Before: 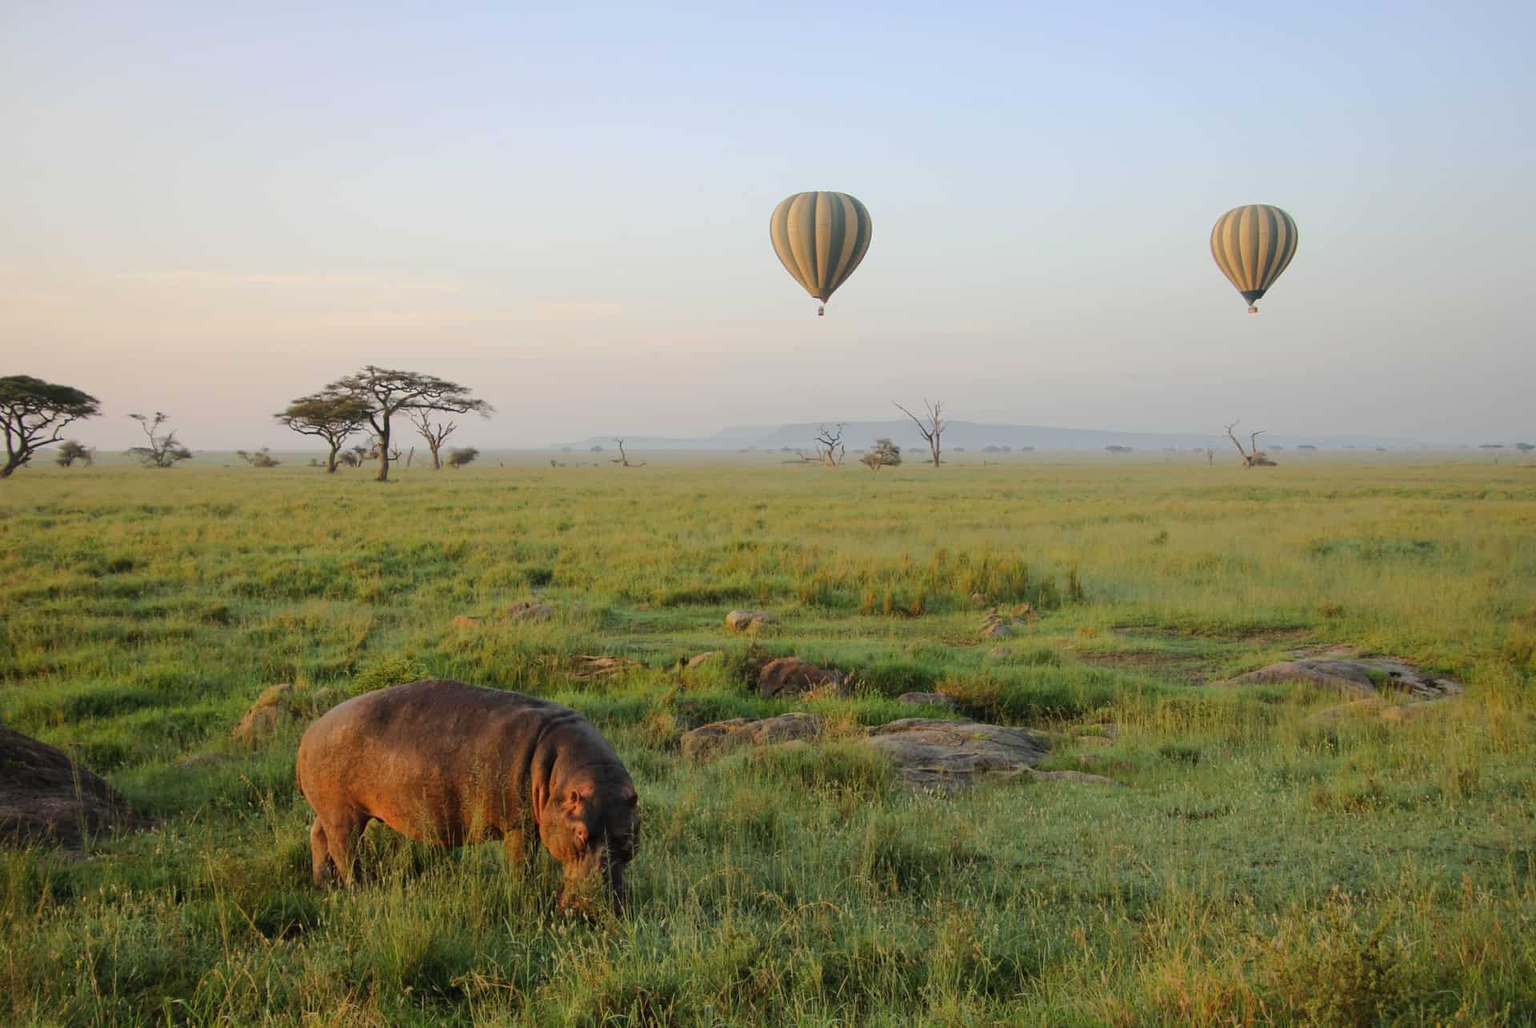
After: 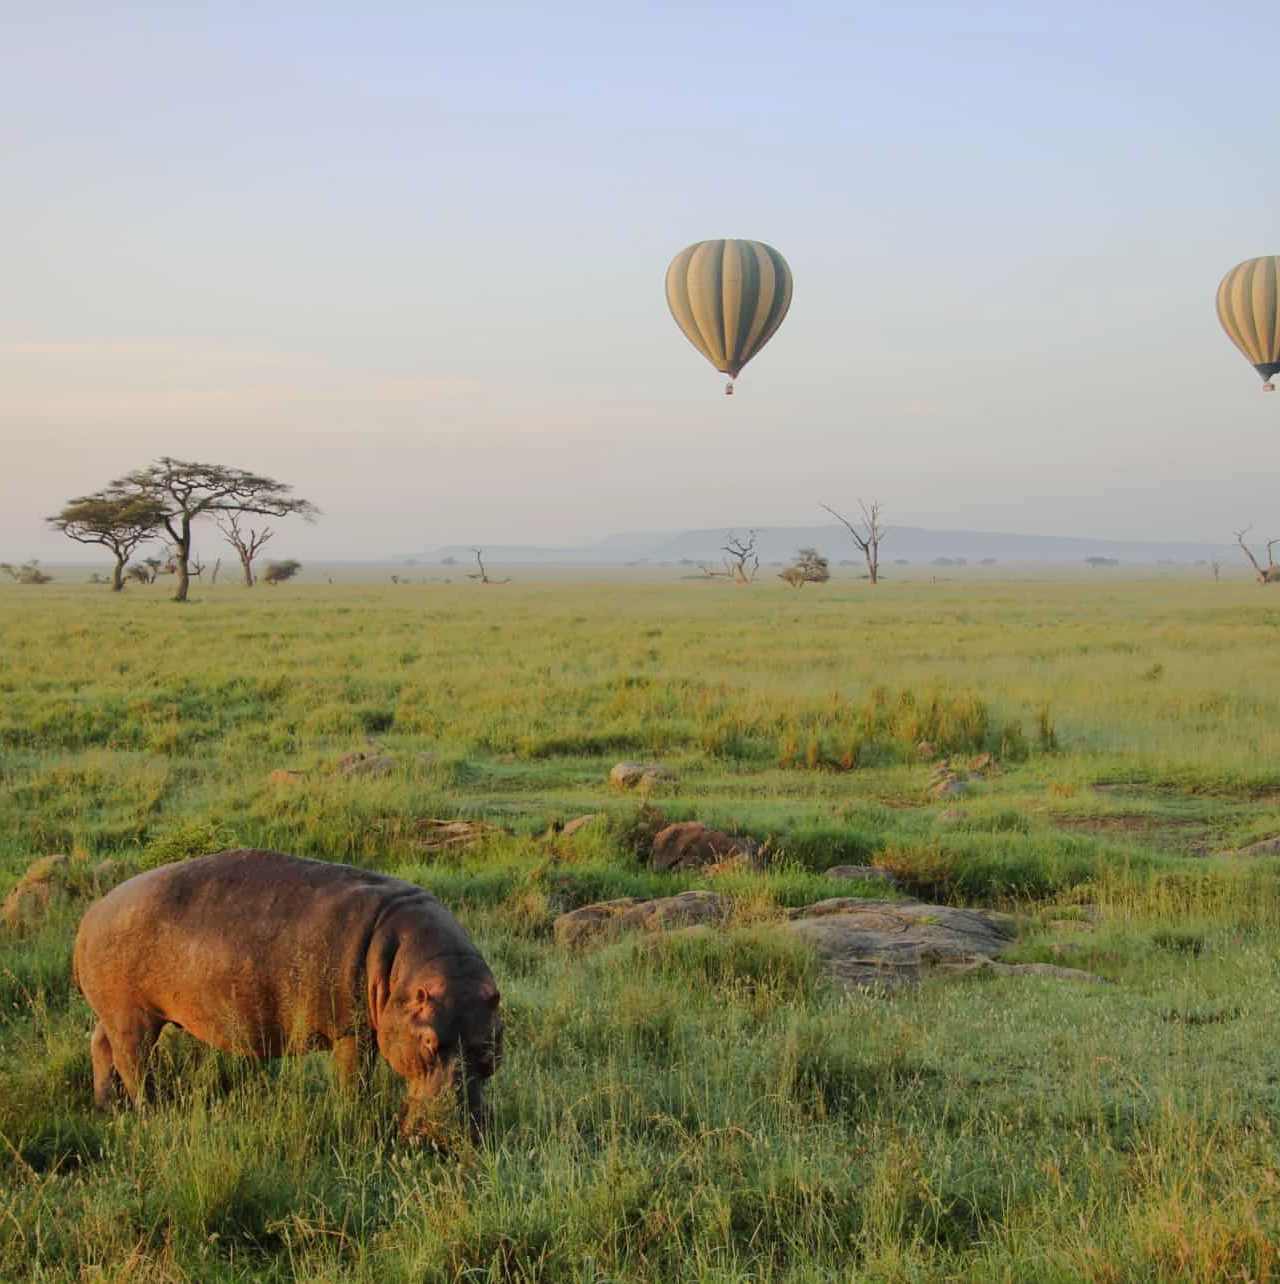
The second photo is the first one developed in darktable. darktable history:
crop and rotate: left 15.498%, right 17.806%
base curve: curves: ch0 [(0, 0) (0.235, 0.266) (0.503, 0.496) (0.786, 0.72) (1, 1)], preserve colors none
